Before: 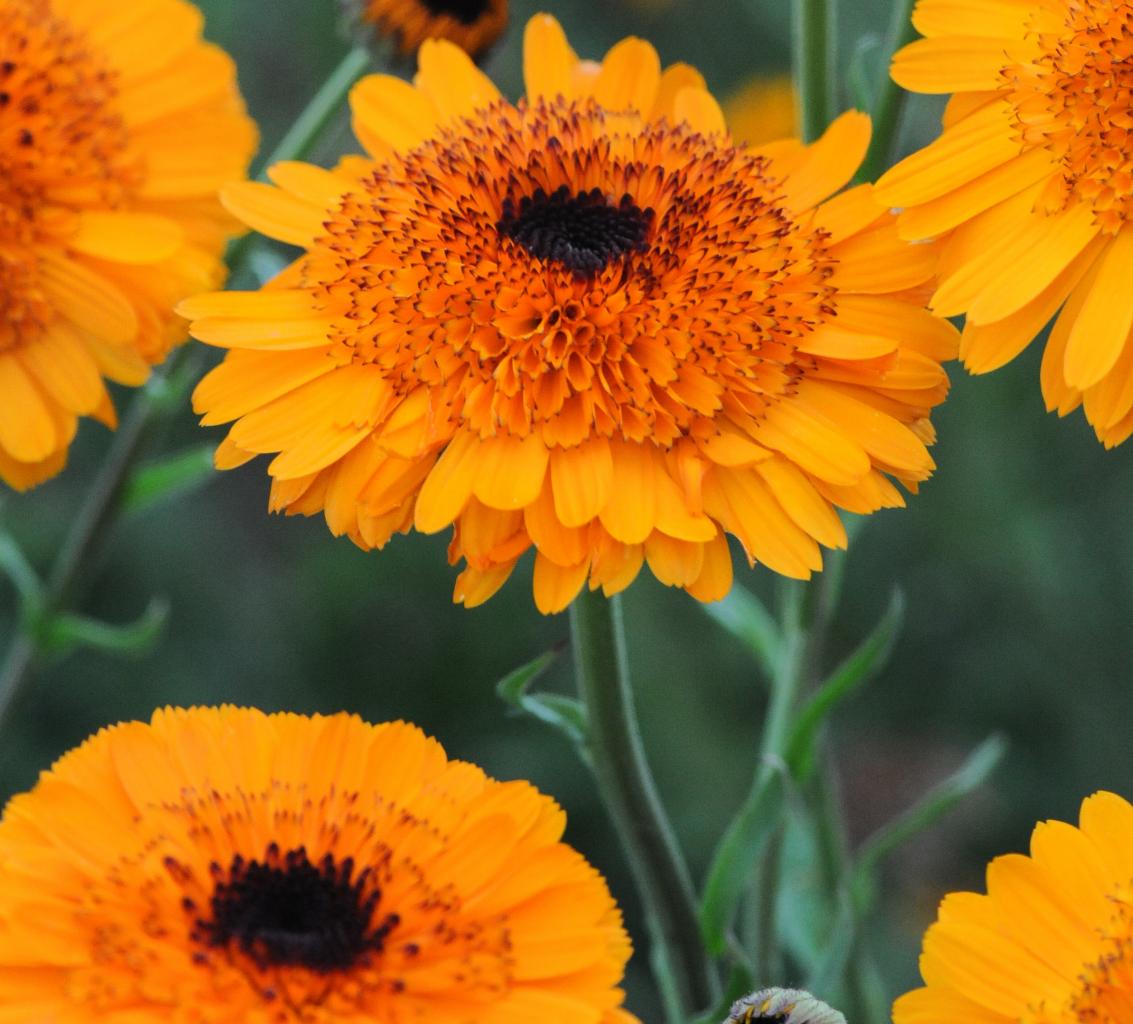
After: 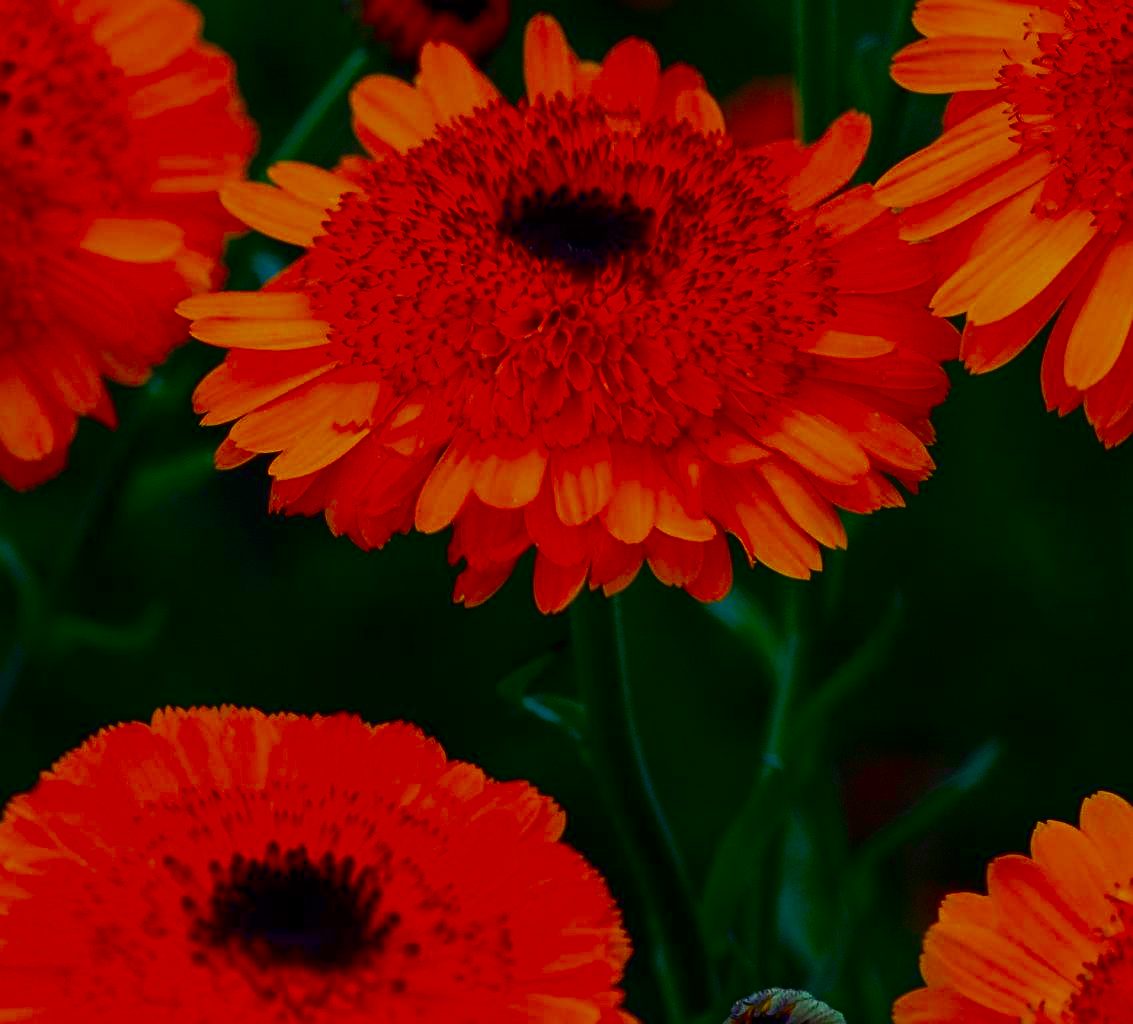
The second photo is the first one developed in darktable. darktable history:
contrast brightness saturation: brightness -0.99, saturation 0.991
sharpen: on, module defaults
